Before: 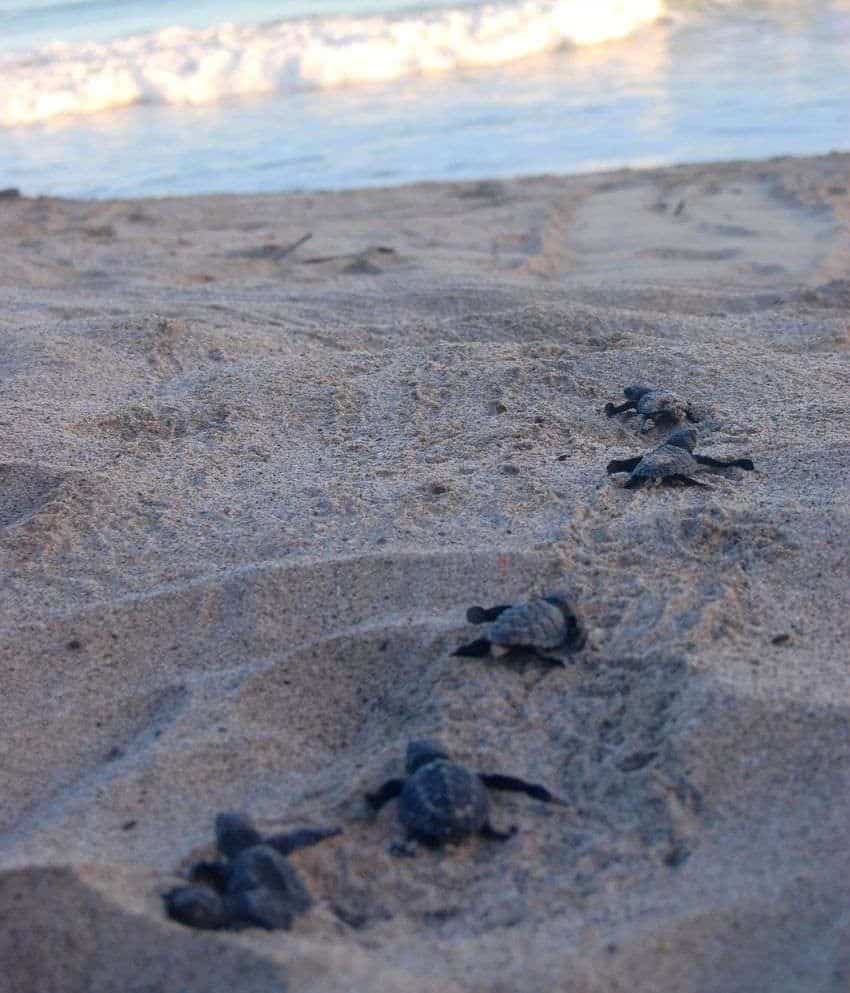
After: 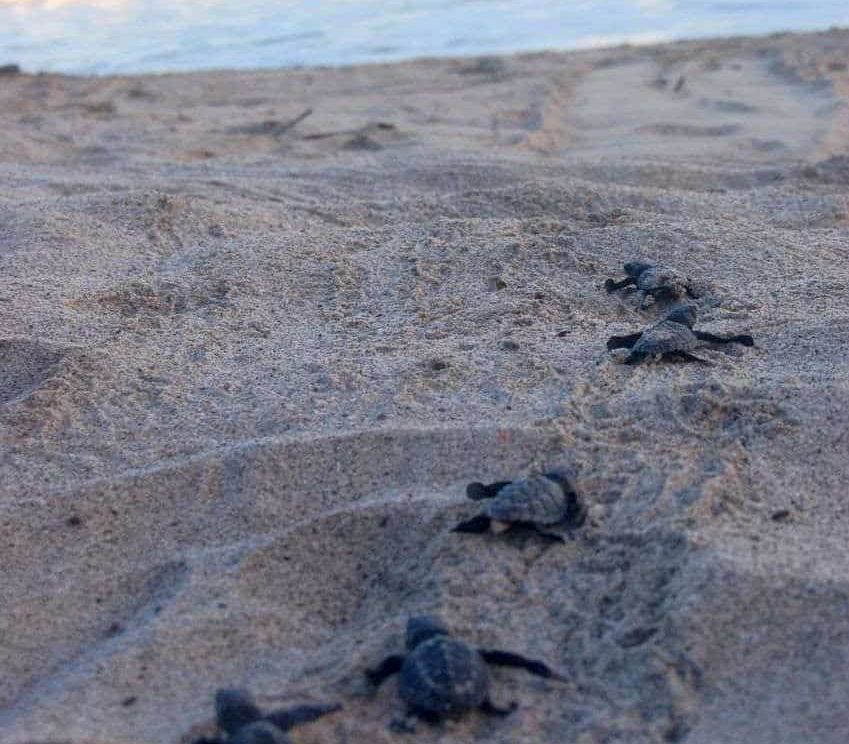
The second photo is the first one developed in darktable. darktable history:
crop and rotate: top 12.5%, bottom 12.5%
local contrast: highlights 100%, shadows 100%, detail 120%, midtone range 0.2
